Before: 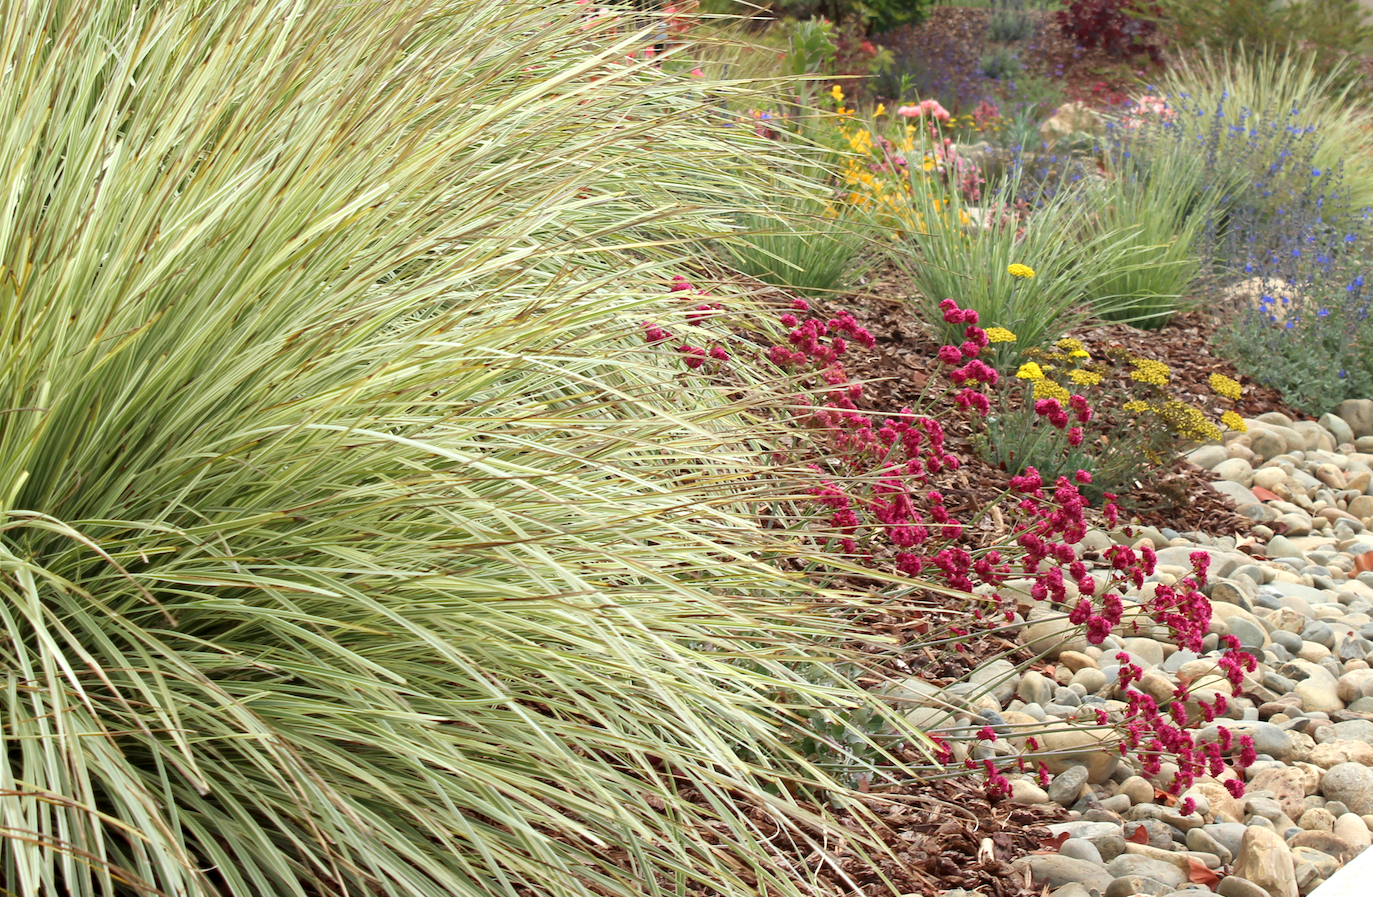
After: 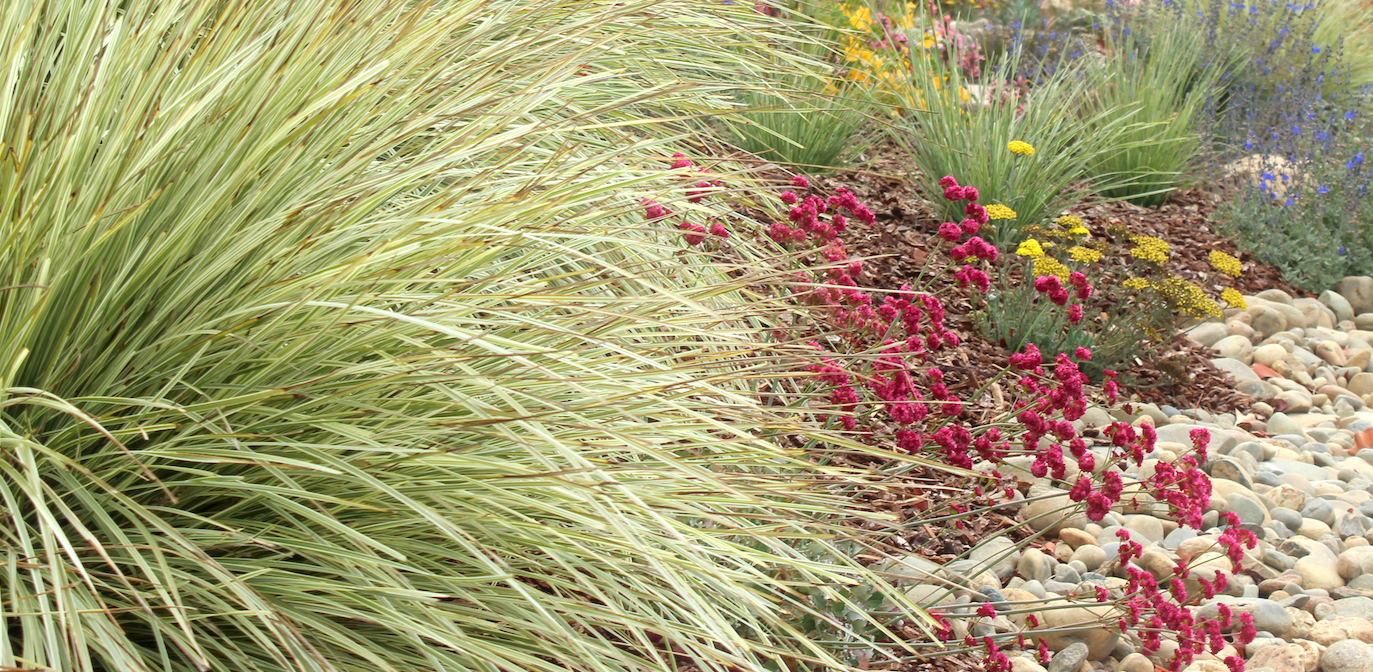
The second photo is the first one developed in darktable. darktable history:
crop: top 13.819%, bottom 11.169%
bloom: size 15%, threshold 97%, strength 7%
